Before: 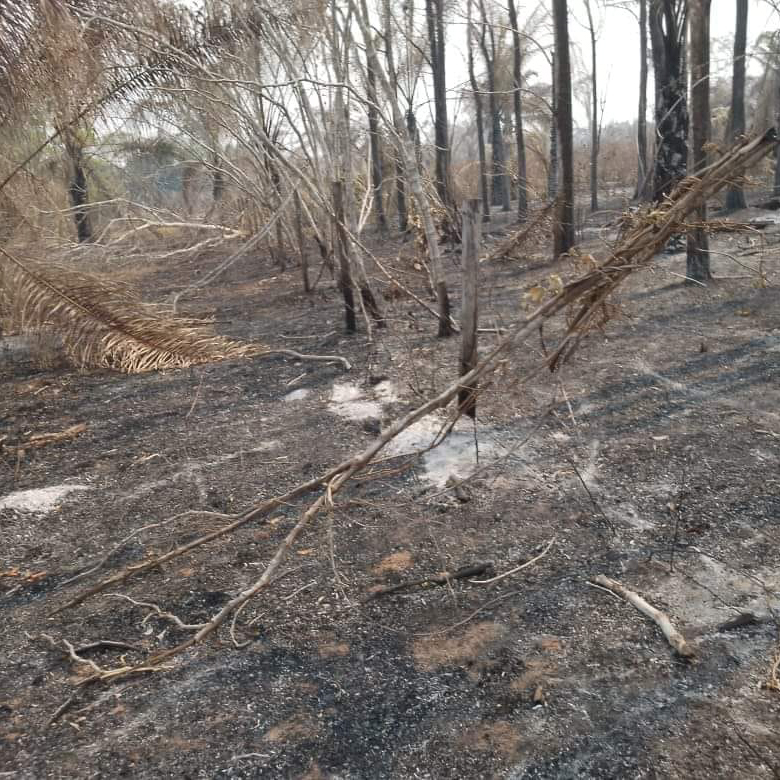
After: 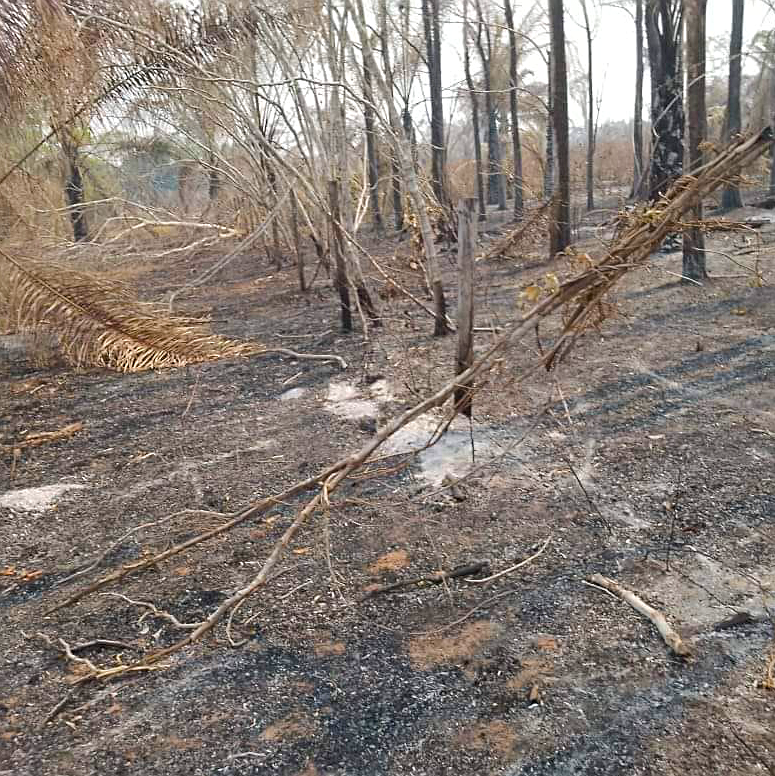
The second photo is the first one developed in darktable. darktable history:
crop and rotate: left 0.614%, top 0.179%, bottom 0.309%
sharpen: on, module defaults
color balance rgb: perceptual saturation grading › global saturation 25%, perceptual brilliance grading › mid-tones 10%, perceptual brilliance grading › shadows 15%, global vibrance 20%
